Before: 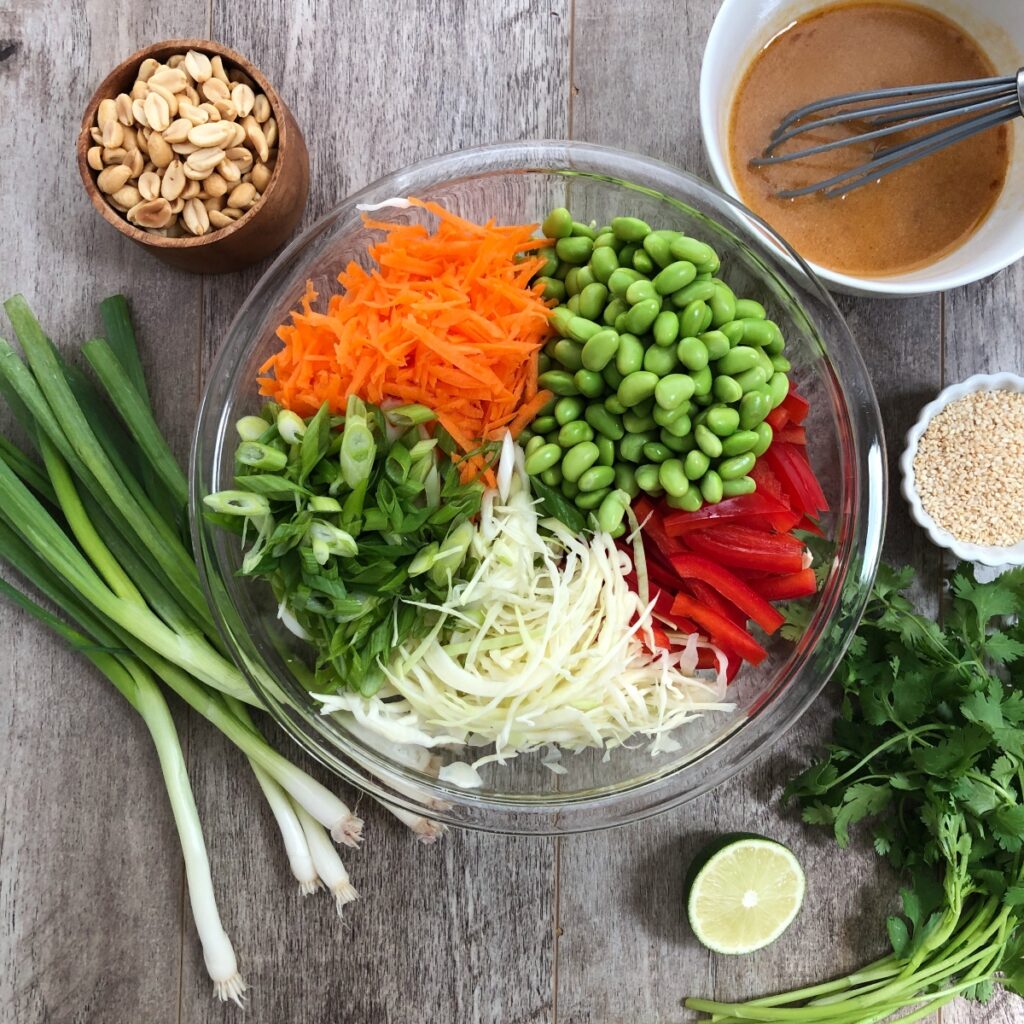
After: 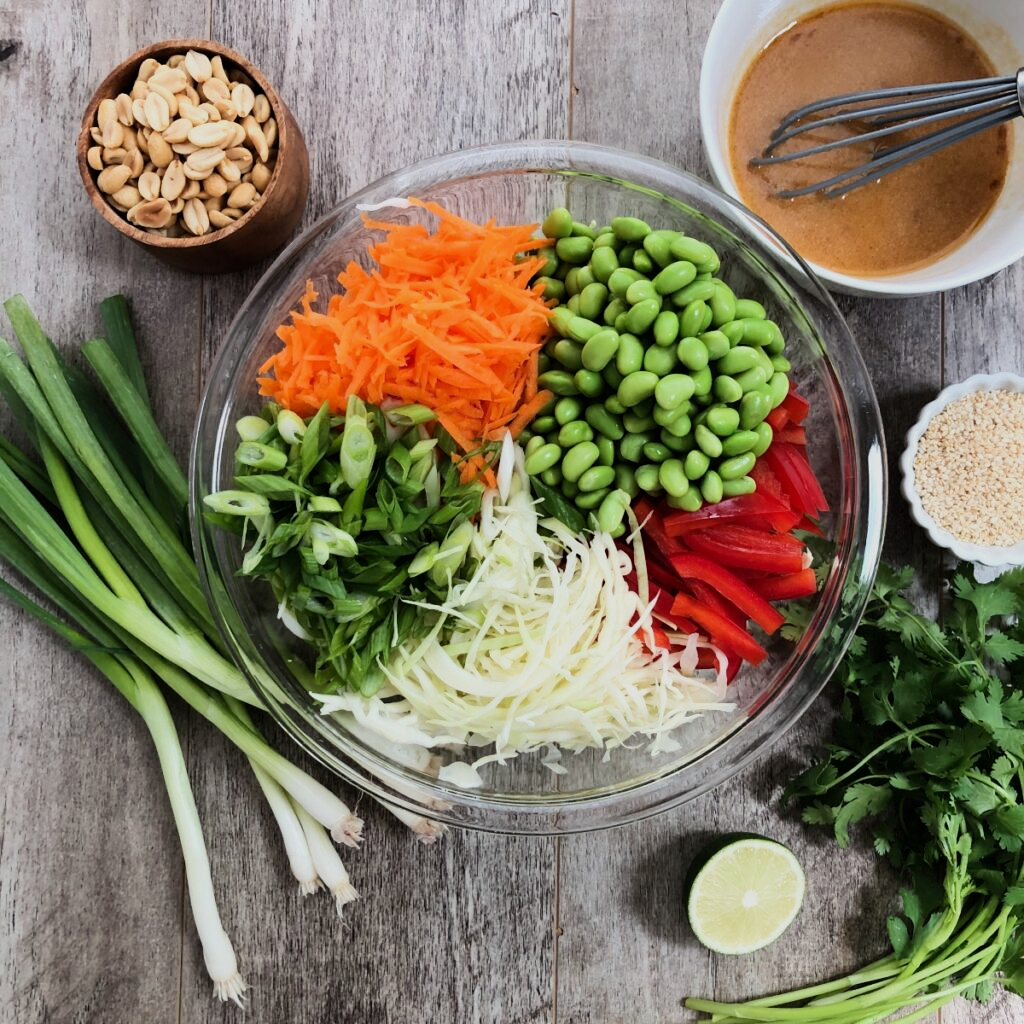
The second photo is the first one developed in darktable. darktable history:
white balance: red 1, blue 1
filmic rgb: black relative exposure -7.5 EV, white relative exposure 5 EV, hardness 3.31, contrast 1.3, contrast in shadows safe
